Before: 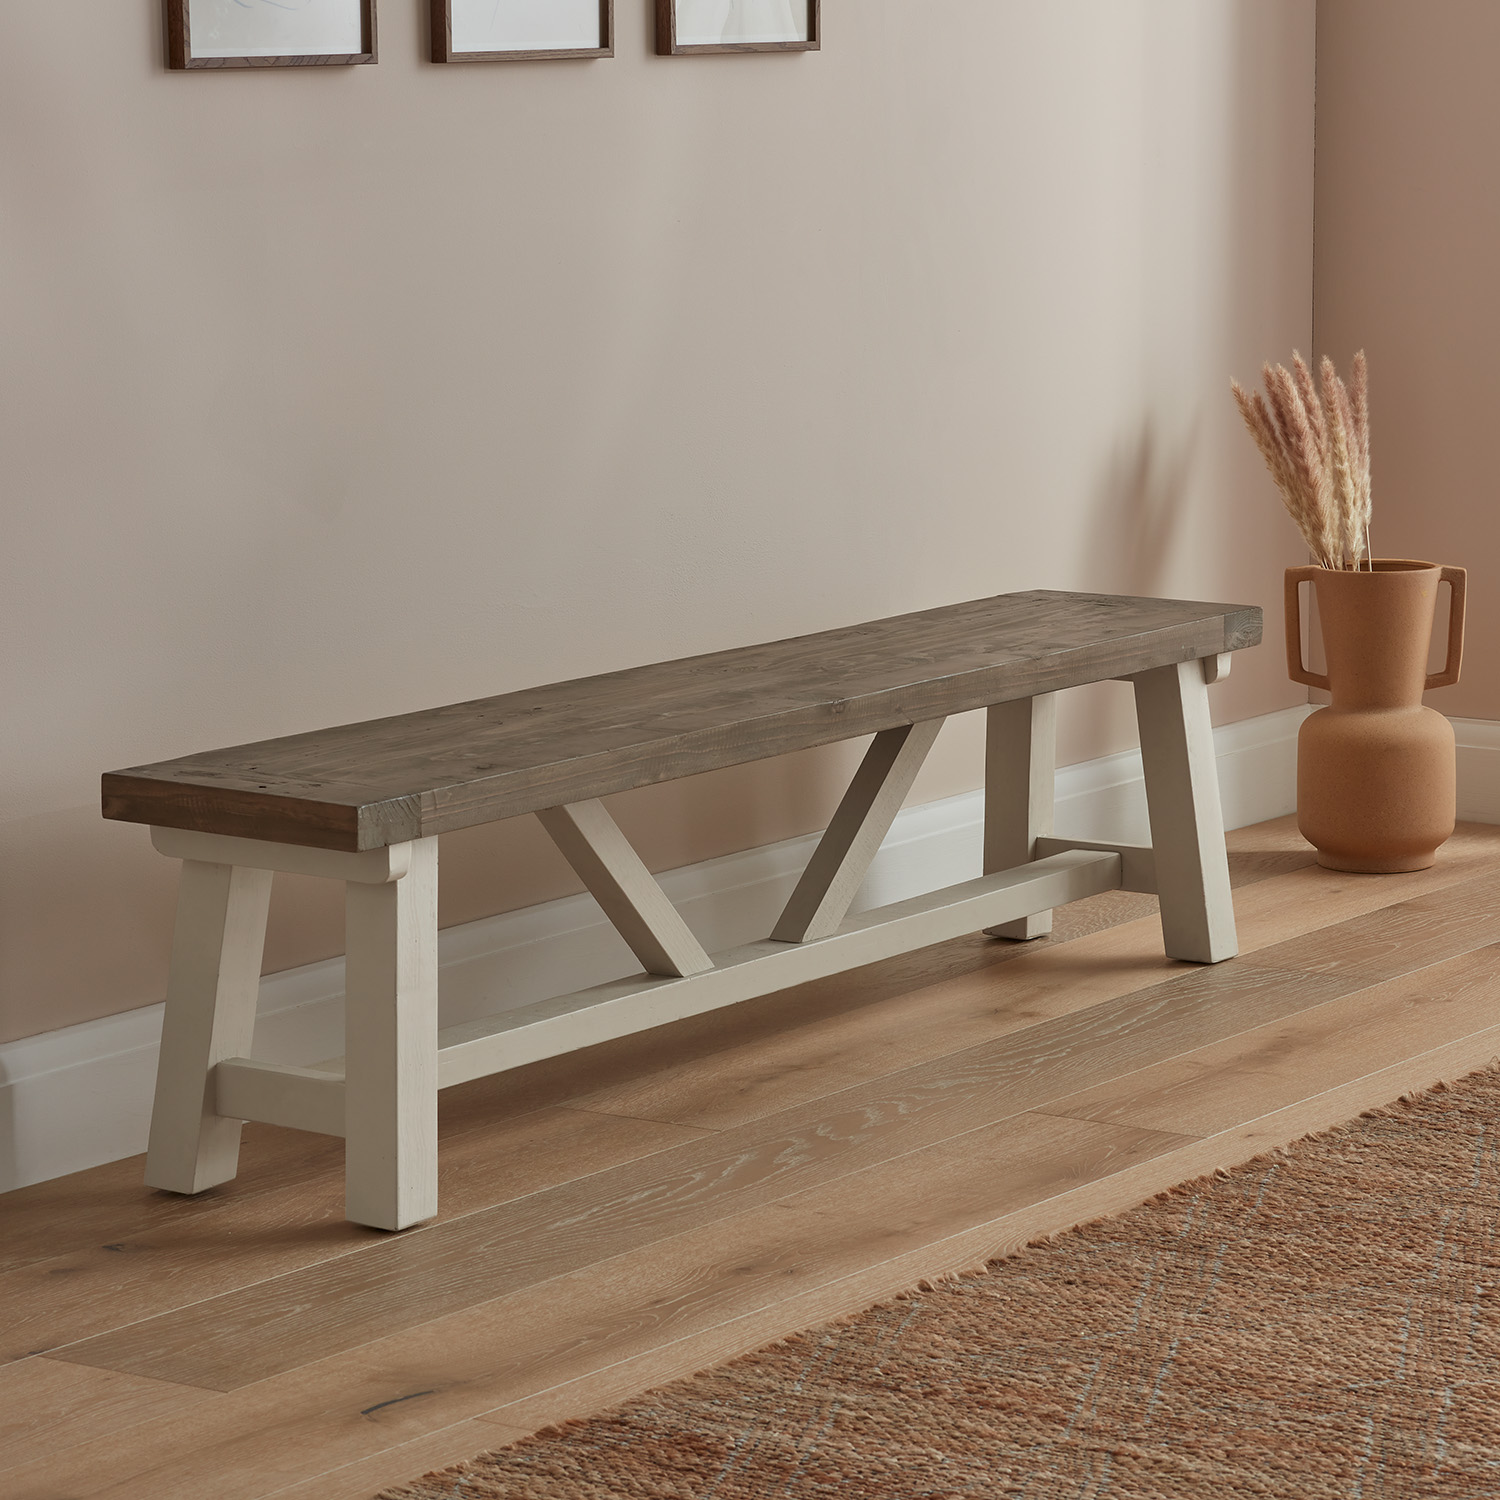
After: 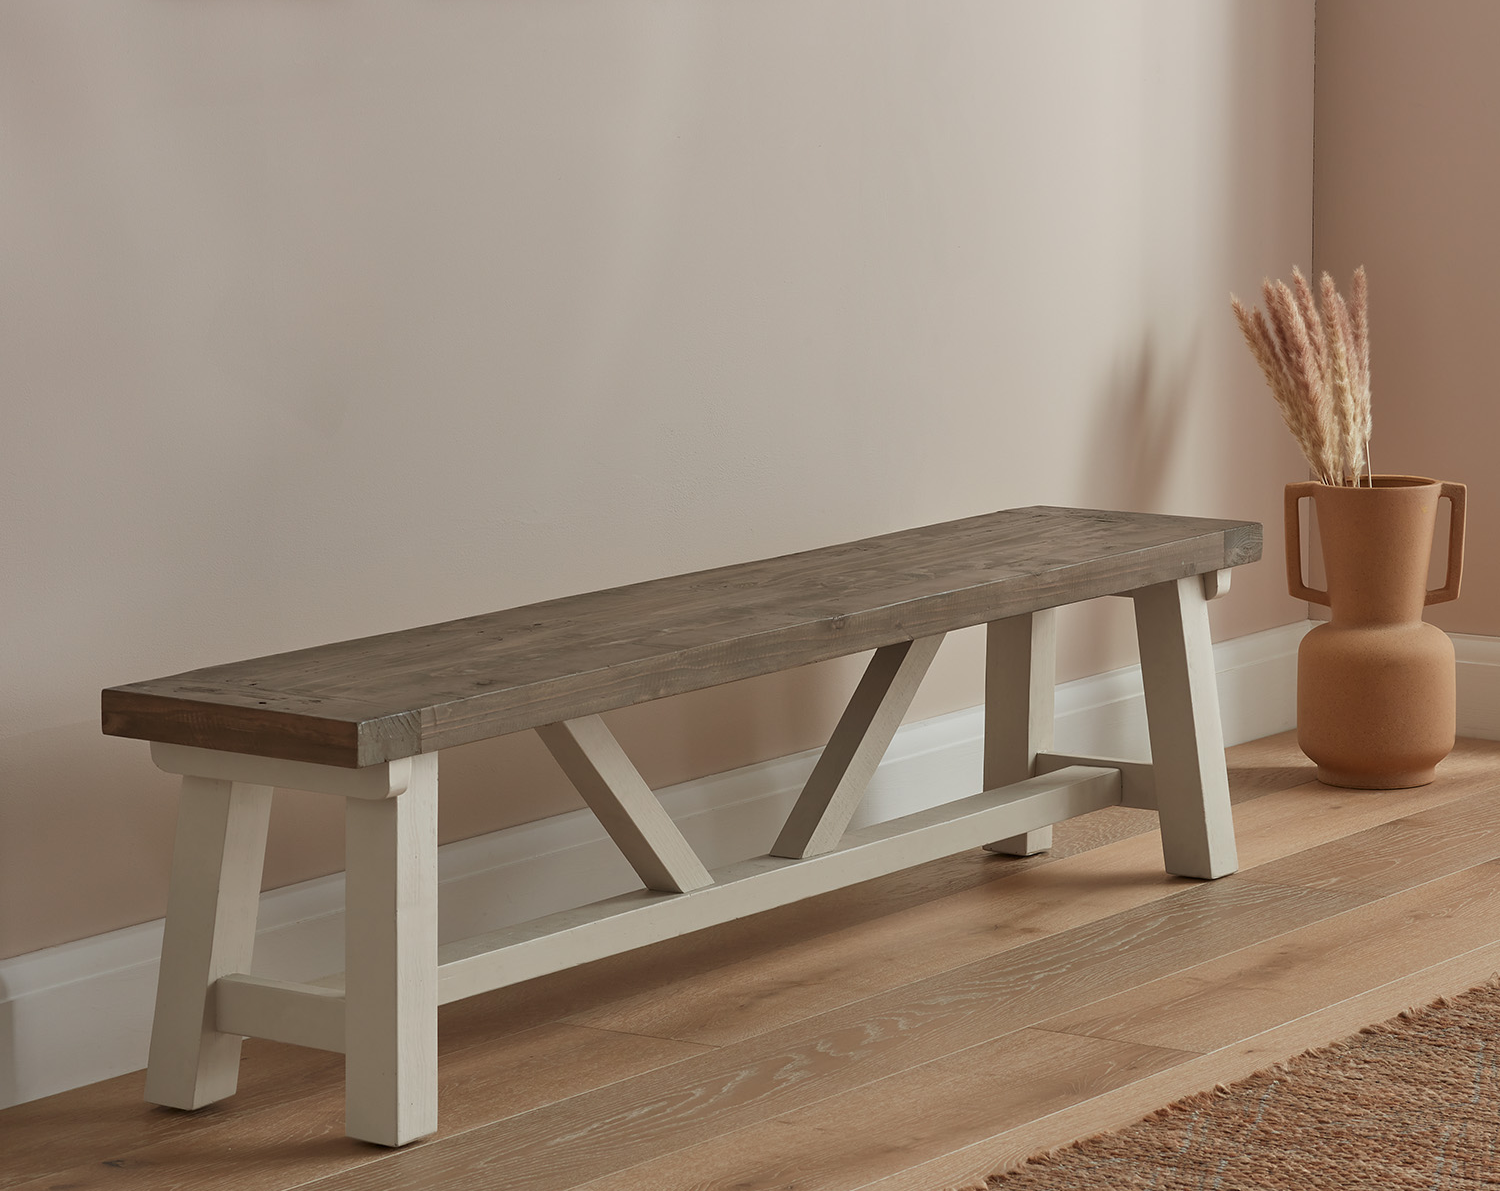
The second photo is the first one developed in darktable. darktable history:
crop and rotate: top 5.656%, bottom 14.943%
